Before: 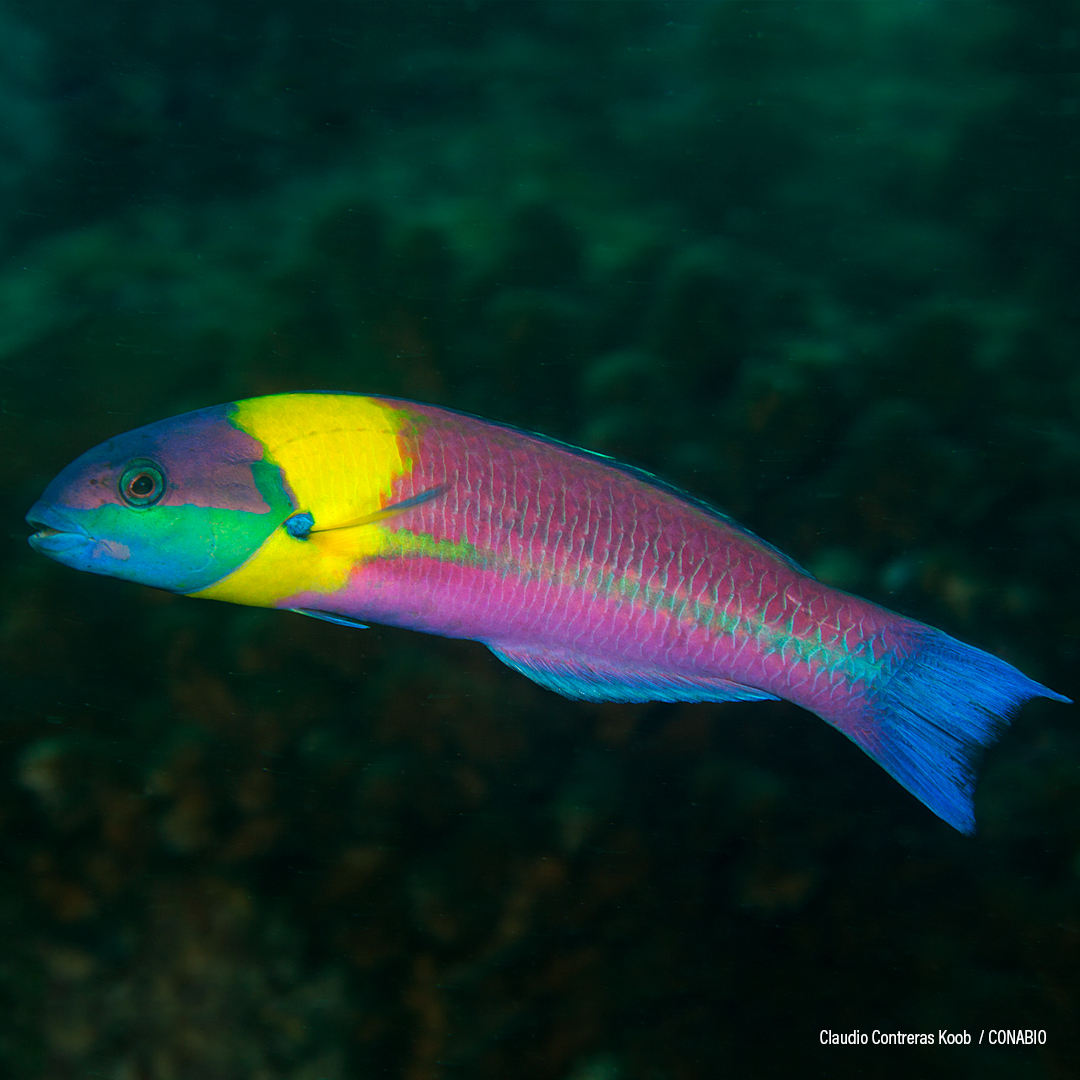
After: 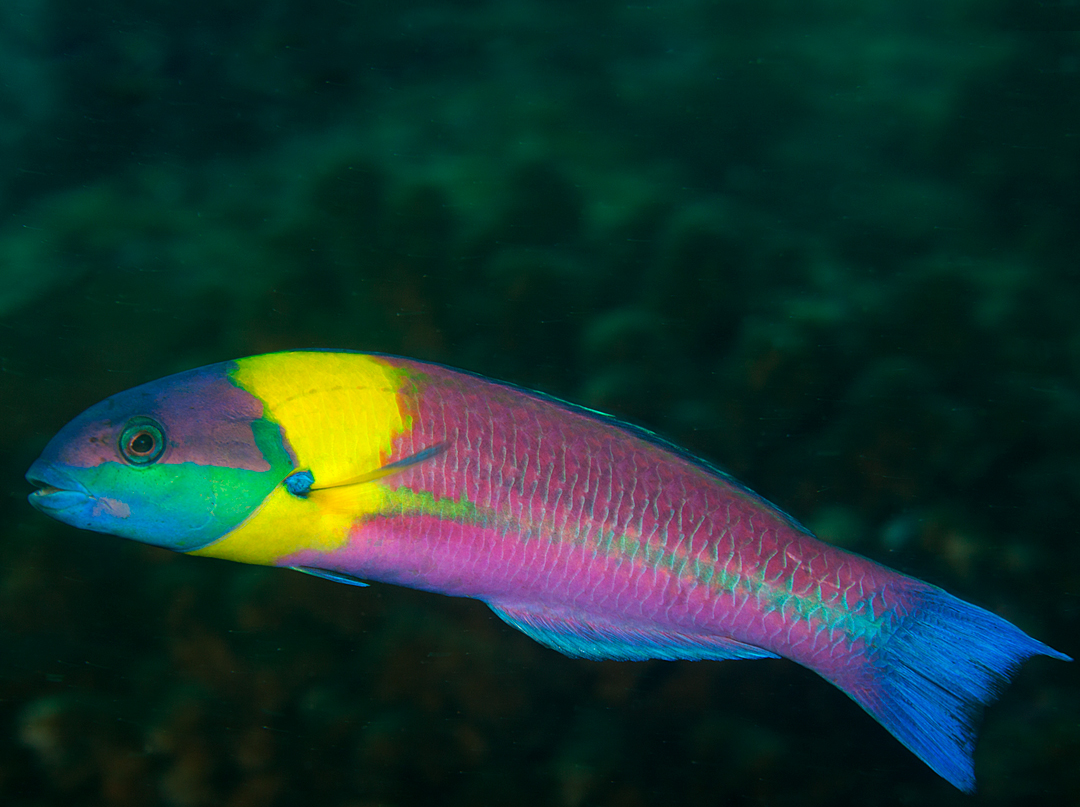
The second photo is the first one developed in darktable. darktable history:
crop: top 3.981%, bottom 21.217%
